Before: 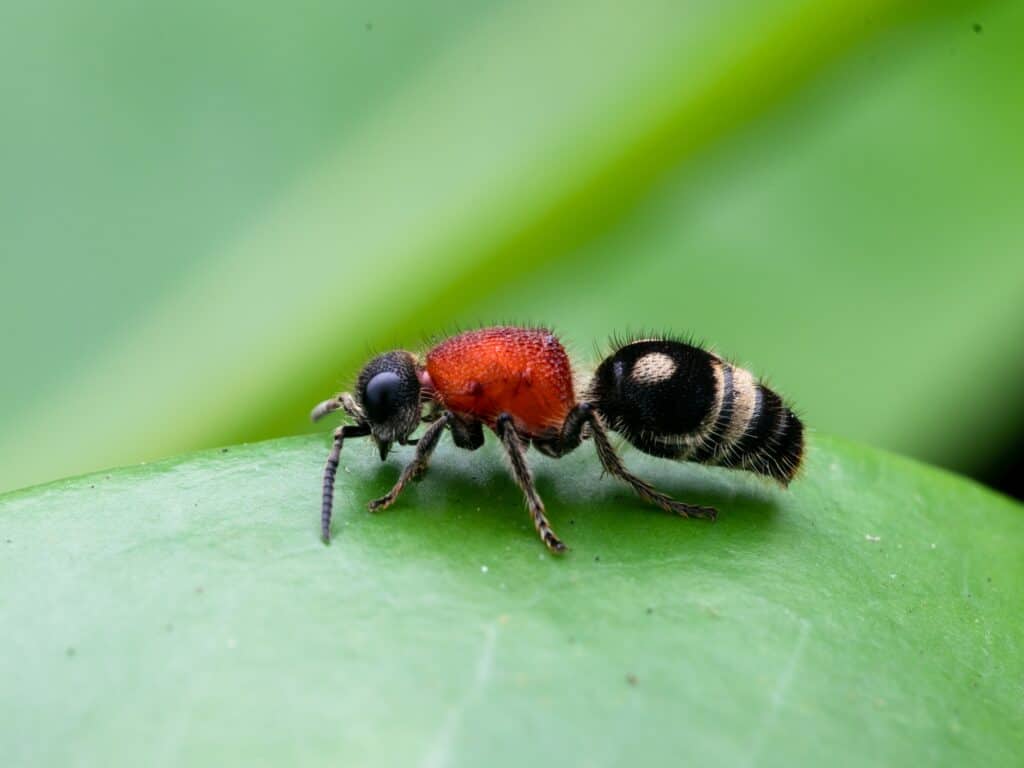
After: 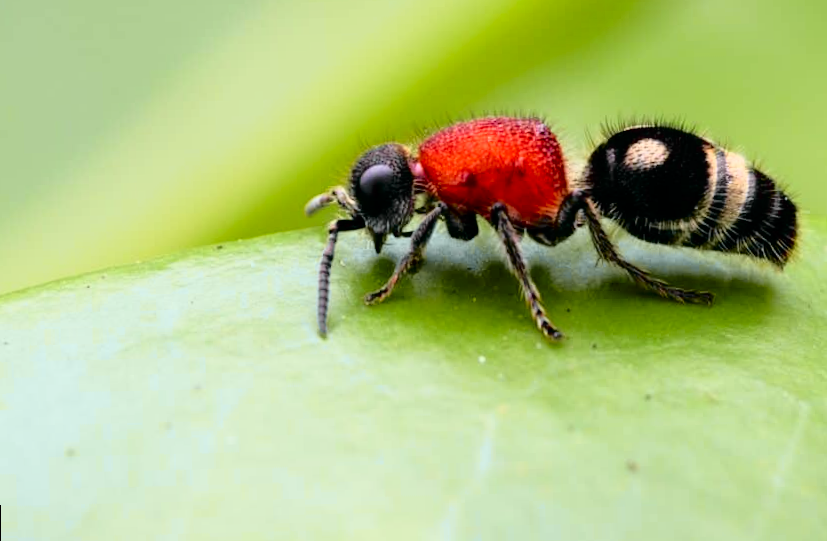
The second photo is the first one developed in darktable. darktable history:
crop: top 26.531%, right 17.959%
rotate and perspective: rotation -1.42°, crop left 0.016, crop right 0.984, crop top 0.035, crop bottom 0.965
tone curve: curves: ch0 [(0, 0) (0.062, 0.023) (0.168, 0.142) (0.359, 0.44) (0.469, 0.544) (0.634, 0.722) (0.839, 0.909) (0.998, 0.978)]; ch1 [(0, 0) (0.437, 0.453) (0.472, 0.47) (0.502, 0.504) (0.527, 0.546) (0.568, 0.619) (0.608, 0.665) (0.669, 0.748) (0.859, 0.899) (1, 1)]; ch2 [(0, 0) (0.33, 0.301) (0.421, 0.443) (0.473, 0.498) (0.509, 0.5) (0.535, 0.564) (0.575, 0.625) (0.608, 0.676) (1, 1)], color space Lab, independent channels, preserve colors none
